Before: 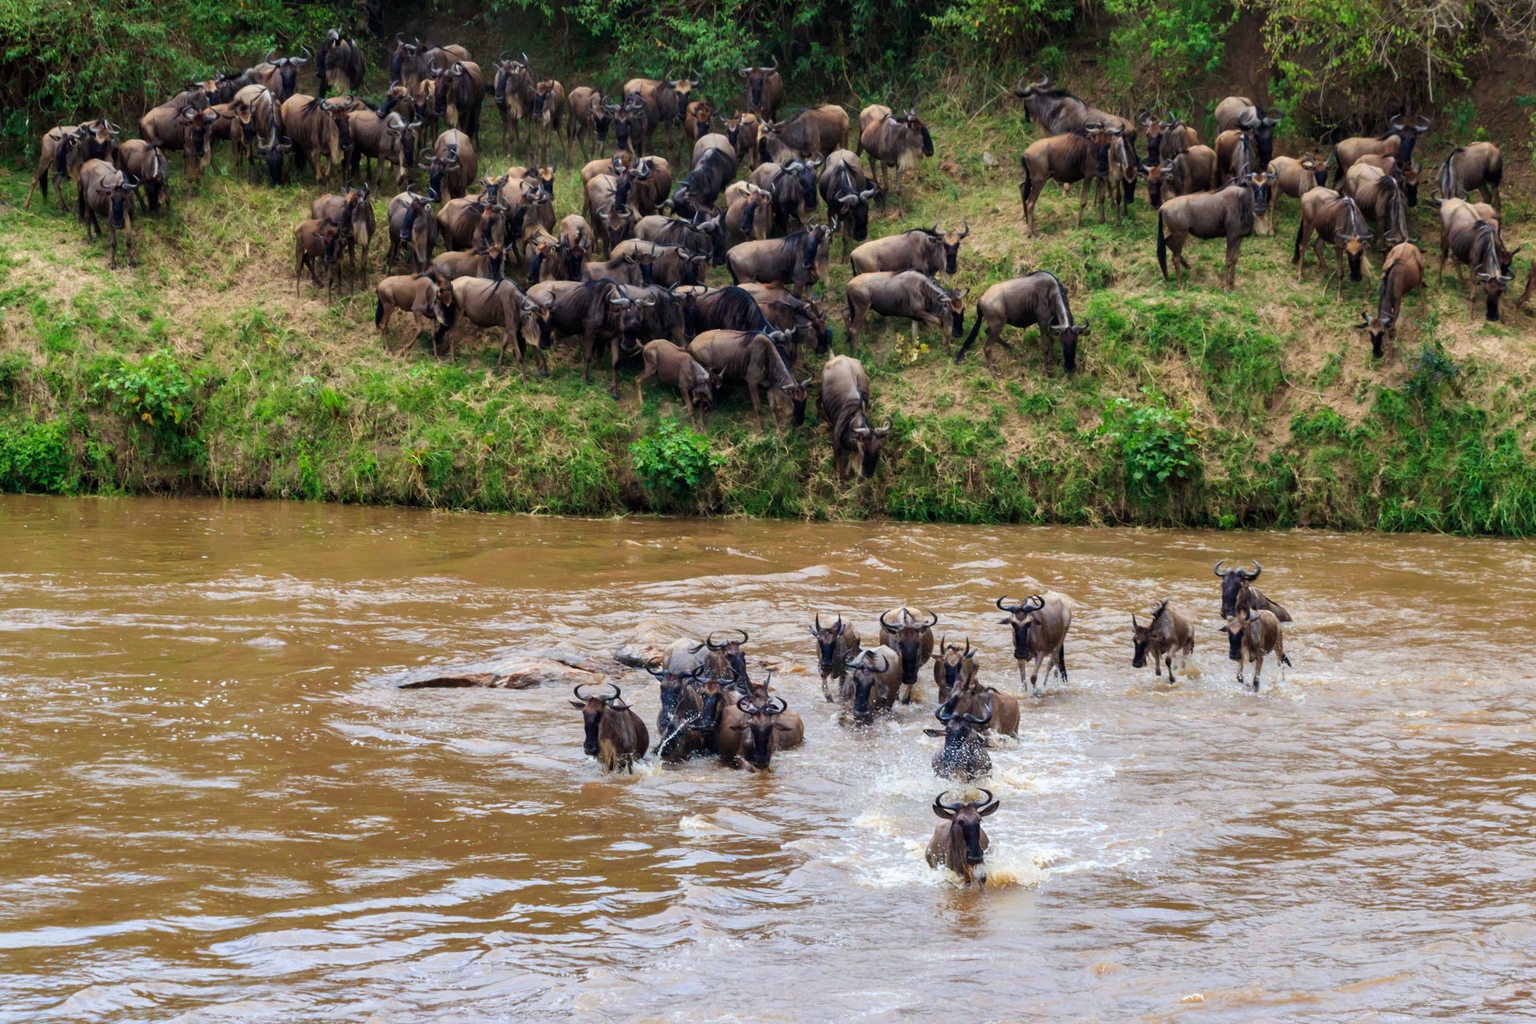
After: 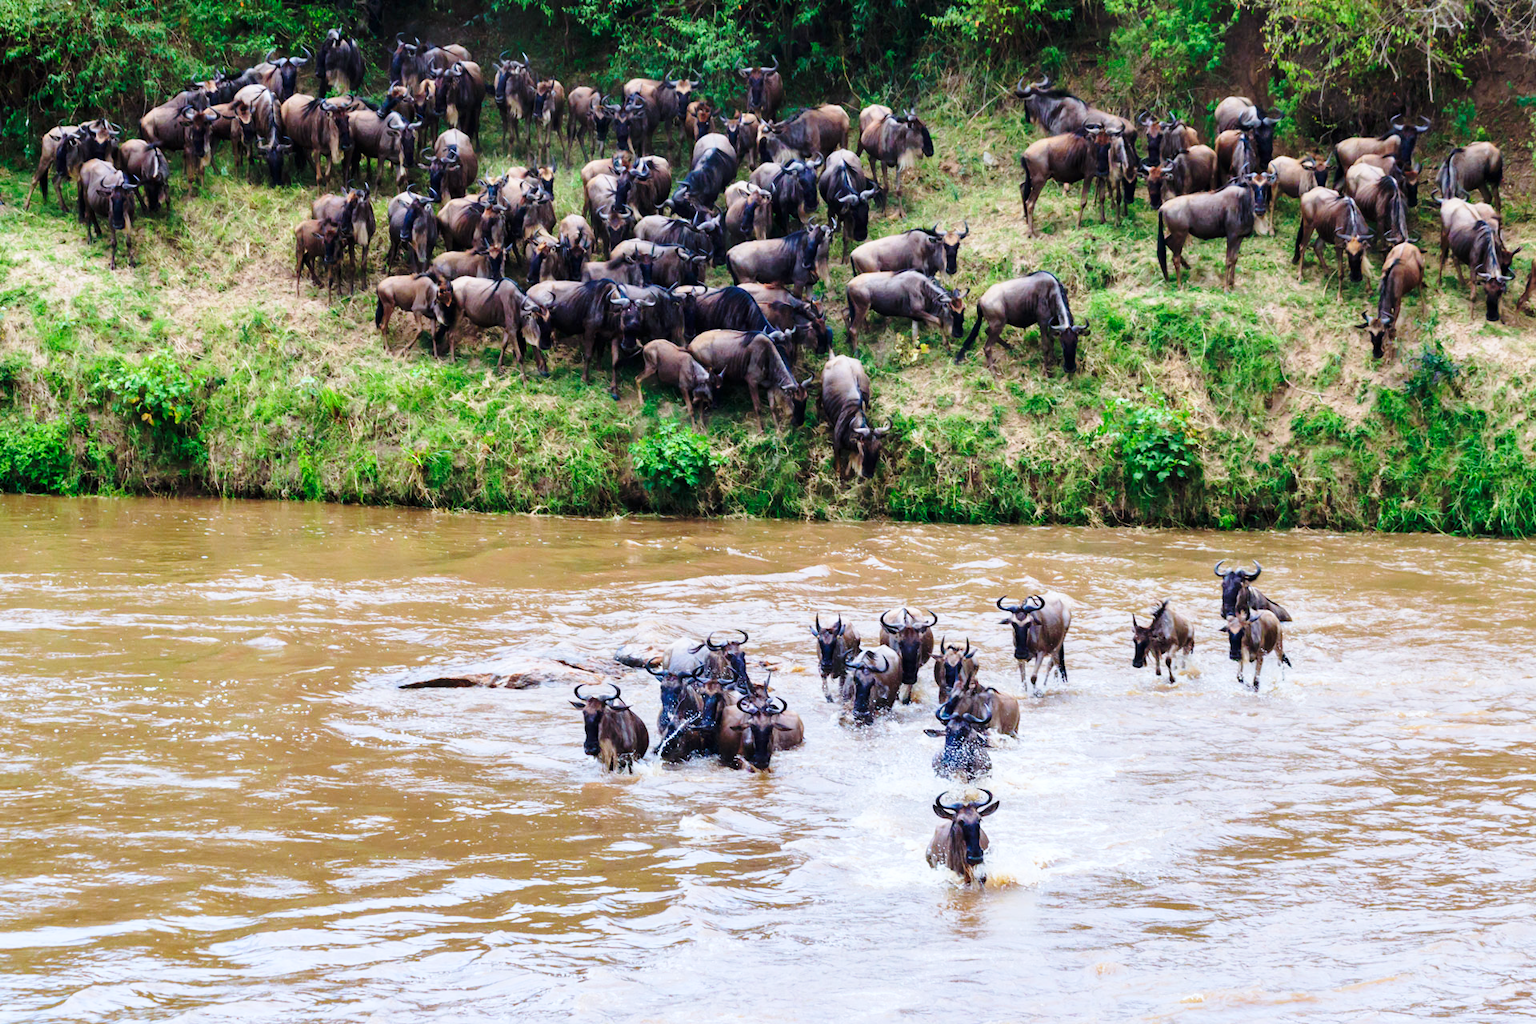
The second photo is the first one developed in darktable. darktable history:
base curve: curves: ch0 [(0, 0) (0.028, 0.03) (0.121, 0.232) (0.46, 0.748) (0.859, 0.968) (1, 1)], preserve colors none
color calibration: illuminant as shot in camera, x 0.37, y 0.382, temperature 4316.05 K
